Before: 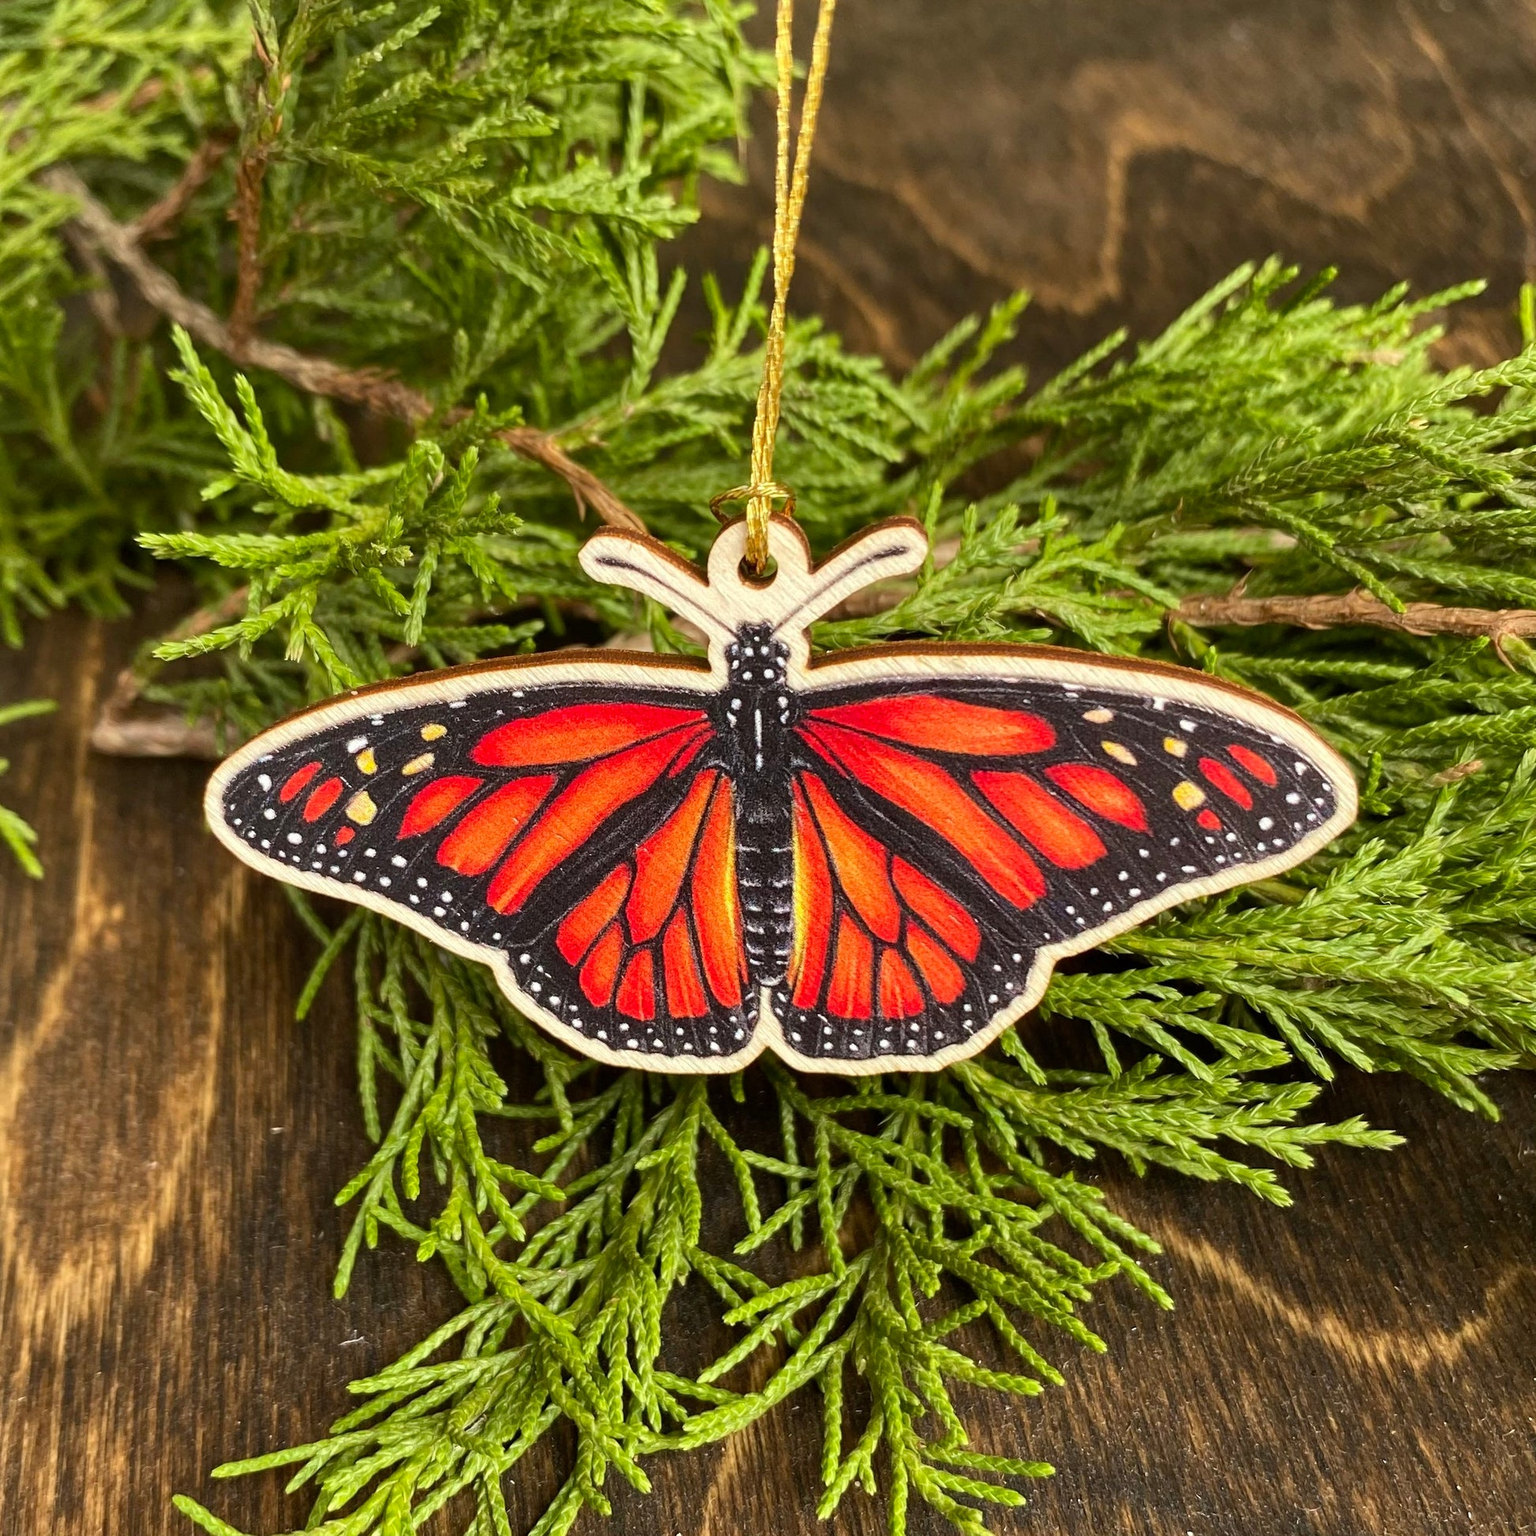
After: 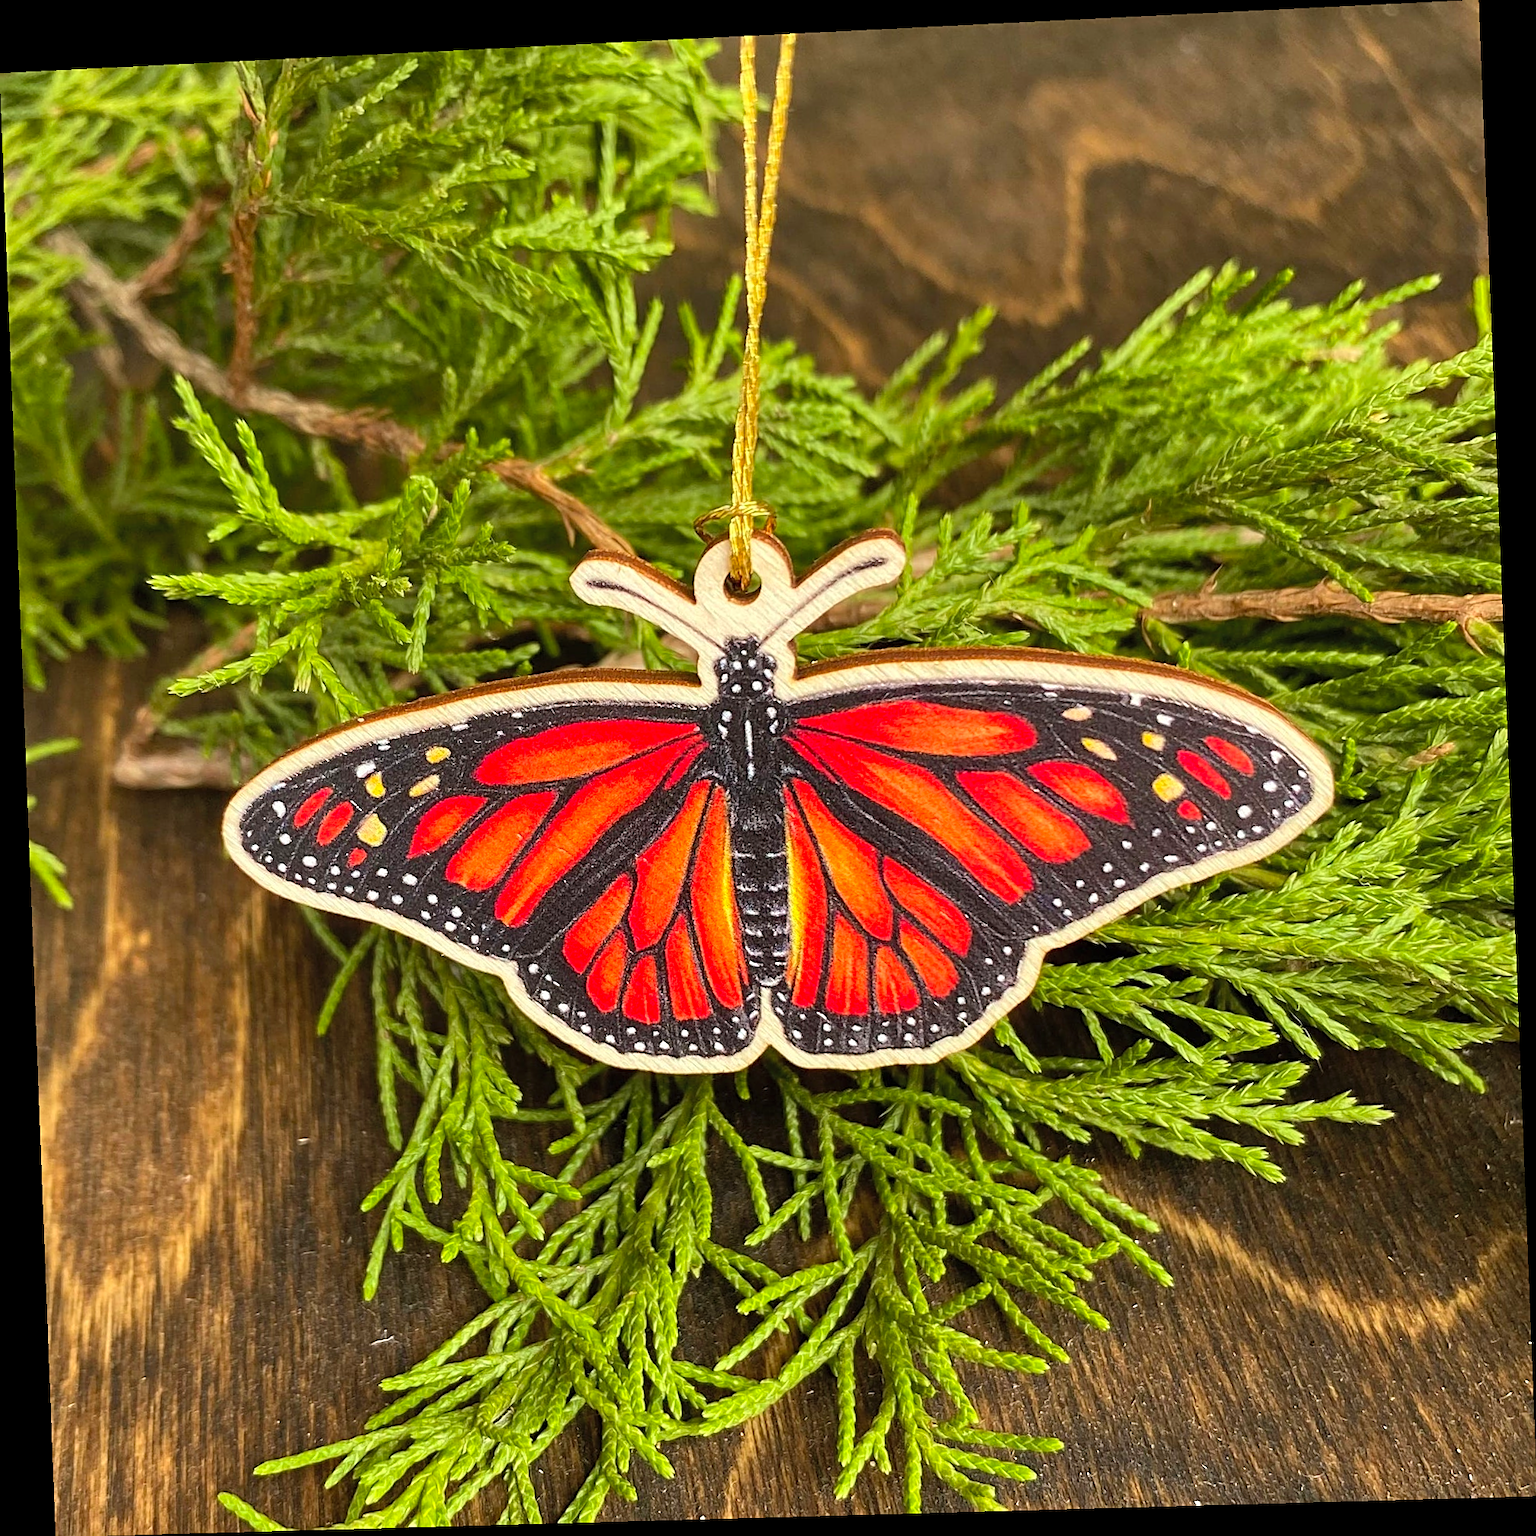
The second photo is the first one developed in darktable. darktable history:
rotate and perspective: rotation -2.22°, lens shift (horizontal) -0.022, automatic cropping off
sharpen: on, module defaults
contrast brightness saturation: brightness 0.09, saturation 0.19
